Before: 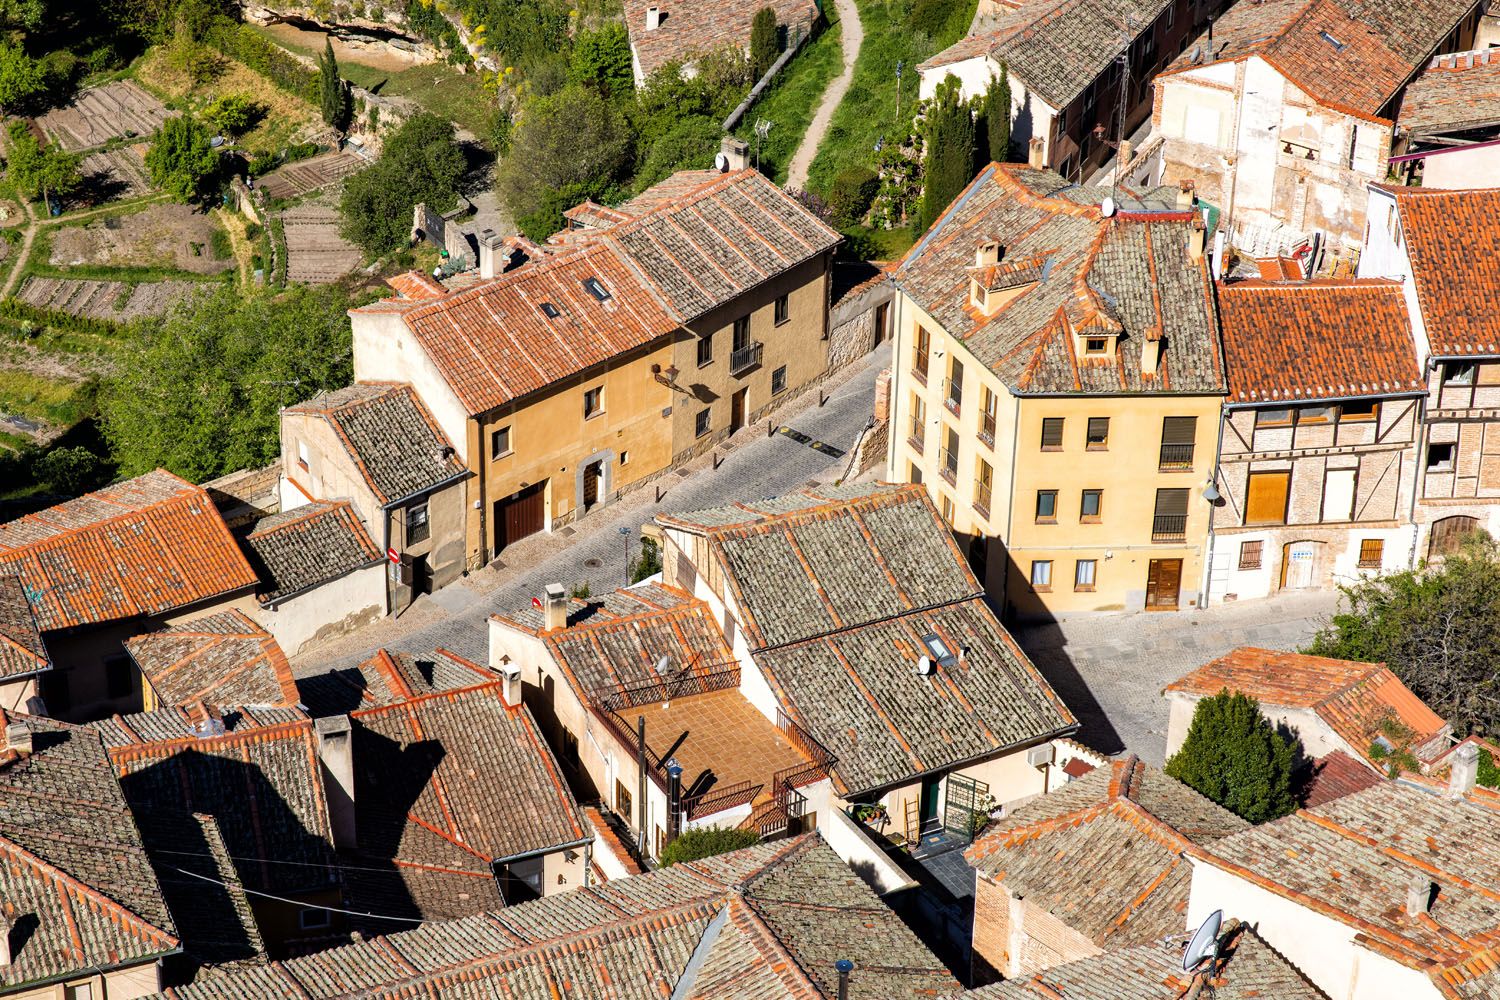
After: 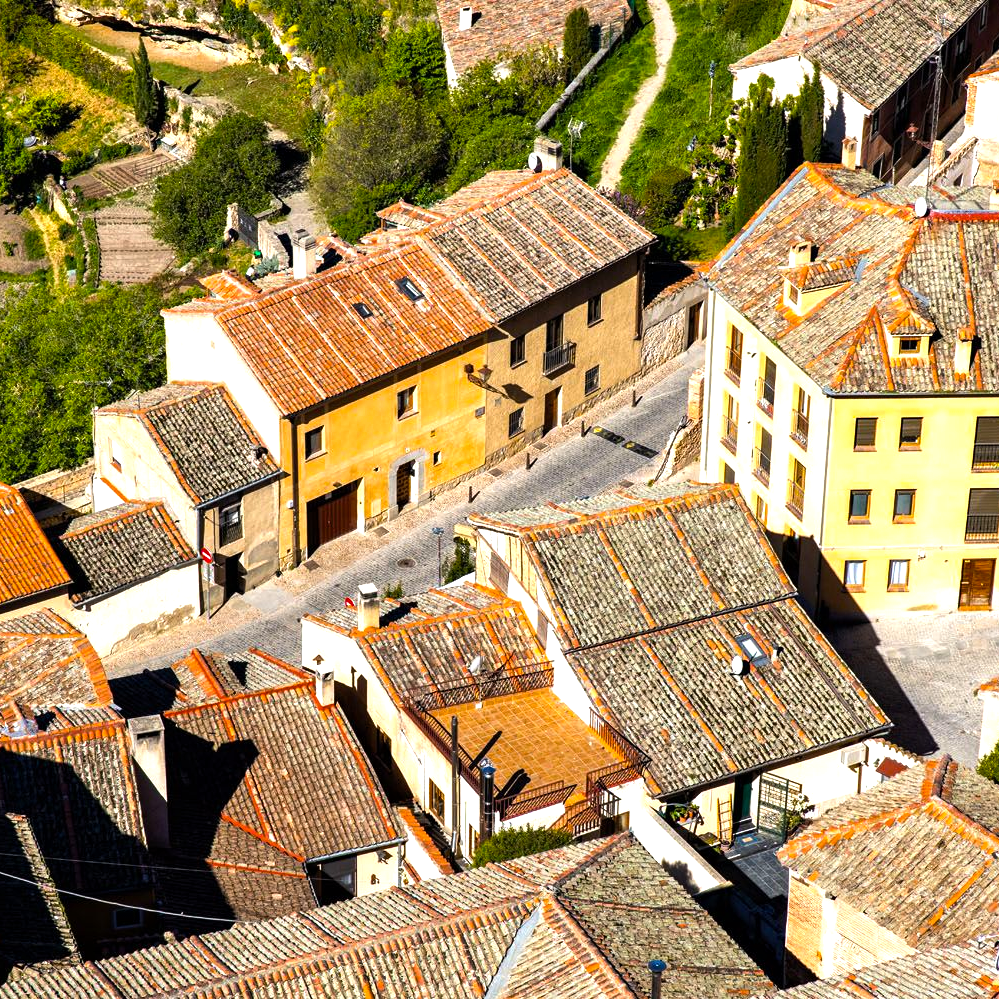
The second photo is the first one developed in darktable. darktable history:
crop and rotate: left 12.524%, right 20.83%
color balance rgb: perceptual saturation grading › global saturation 30.093%, perceptual brilliance grading › global brilliance -4.834%, perceptual brilliance grading › highlights 23.824%, perceptual brilliance grading › mid-tones 6.978%, perceptual brilliance grading › shadows -5.054%
